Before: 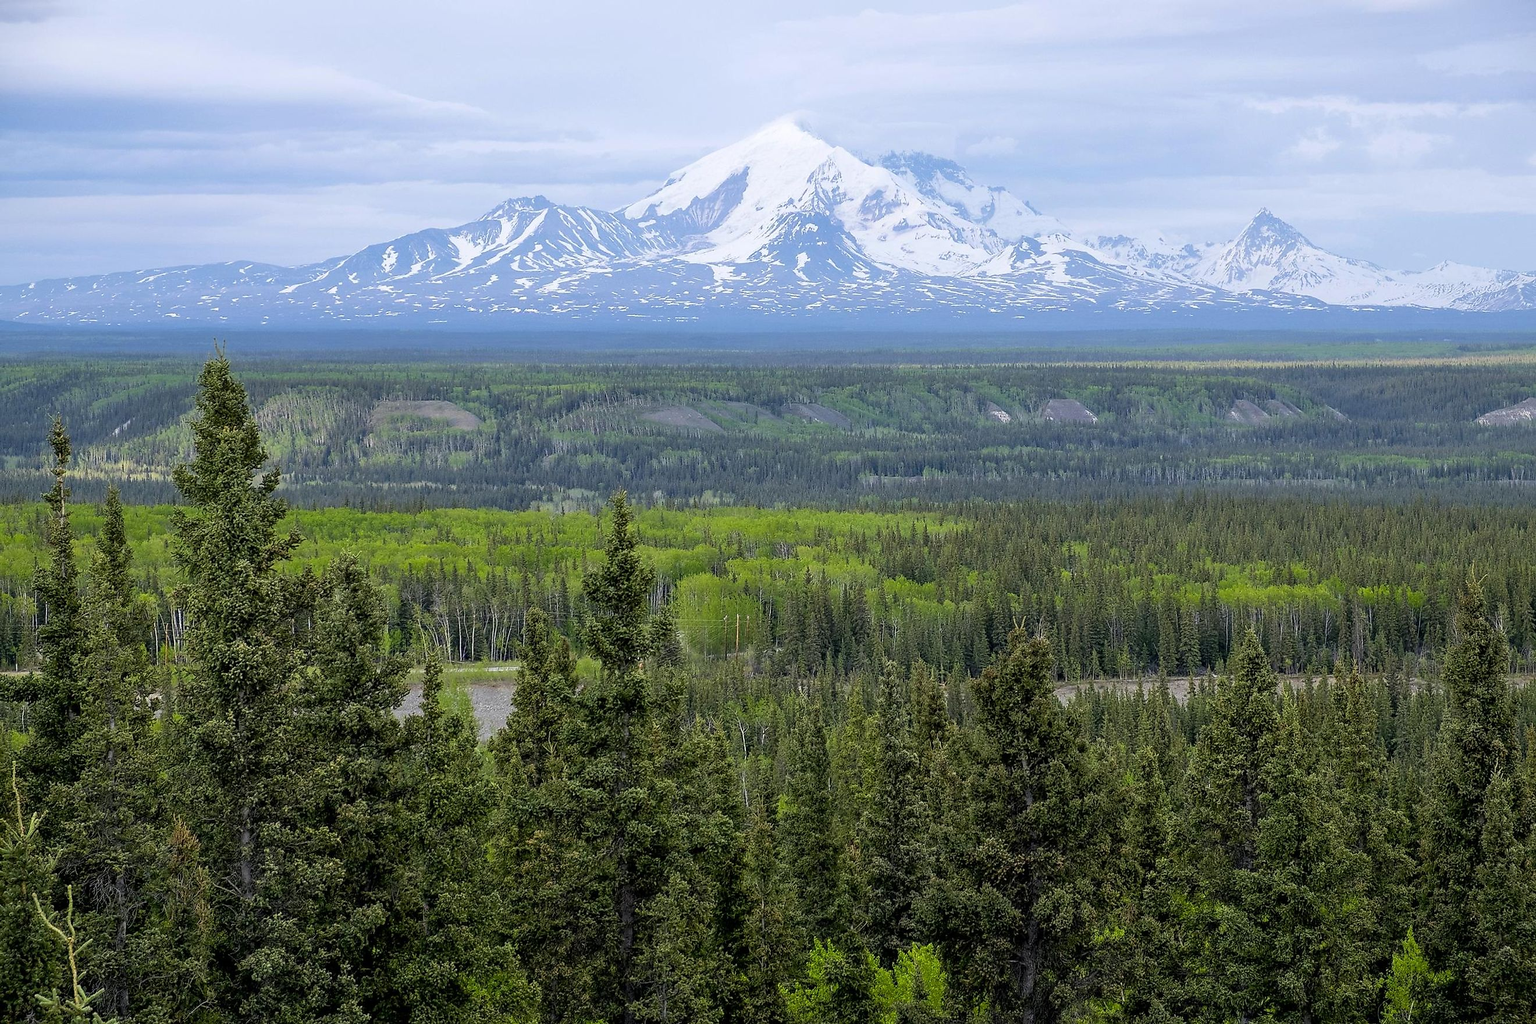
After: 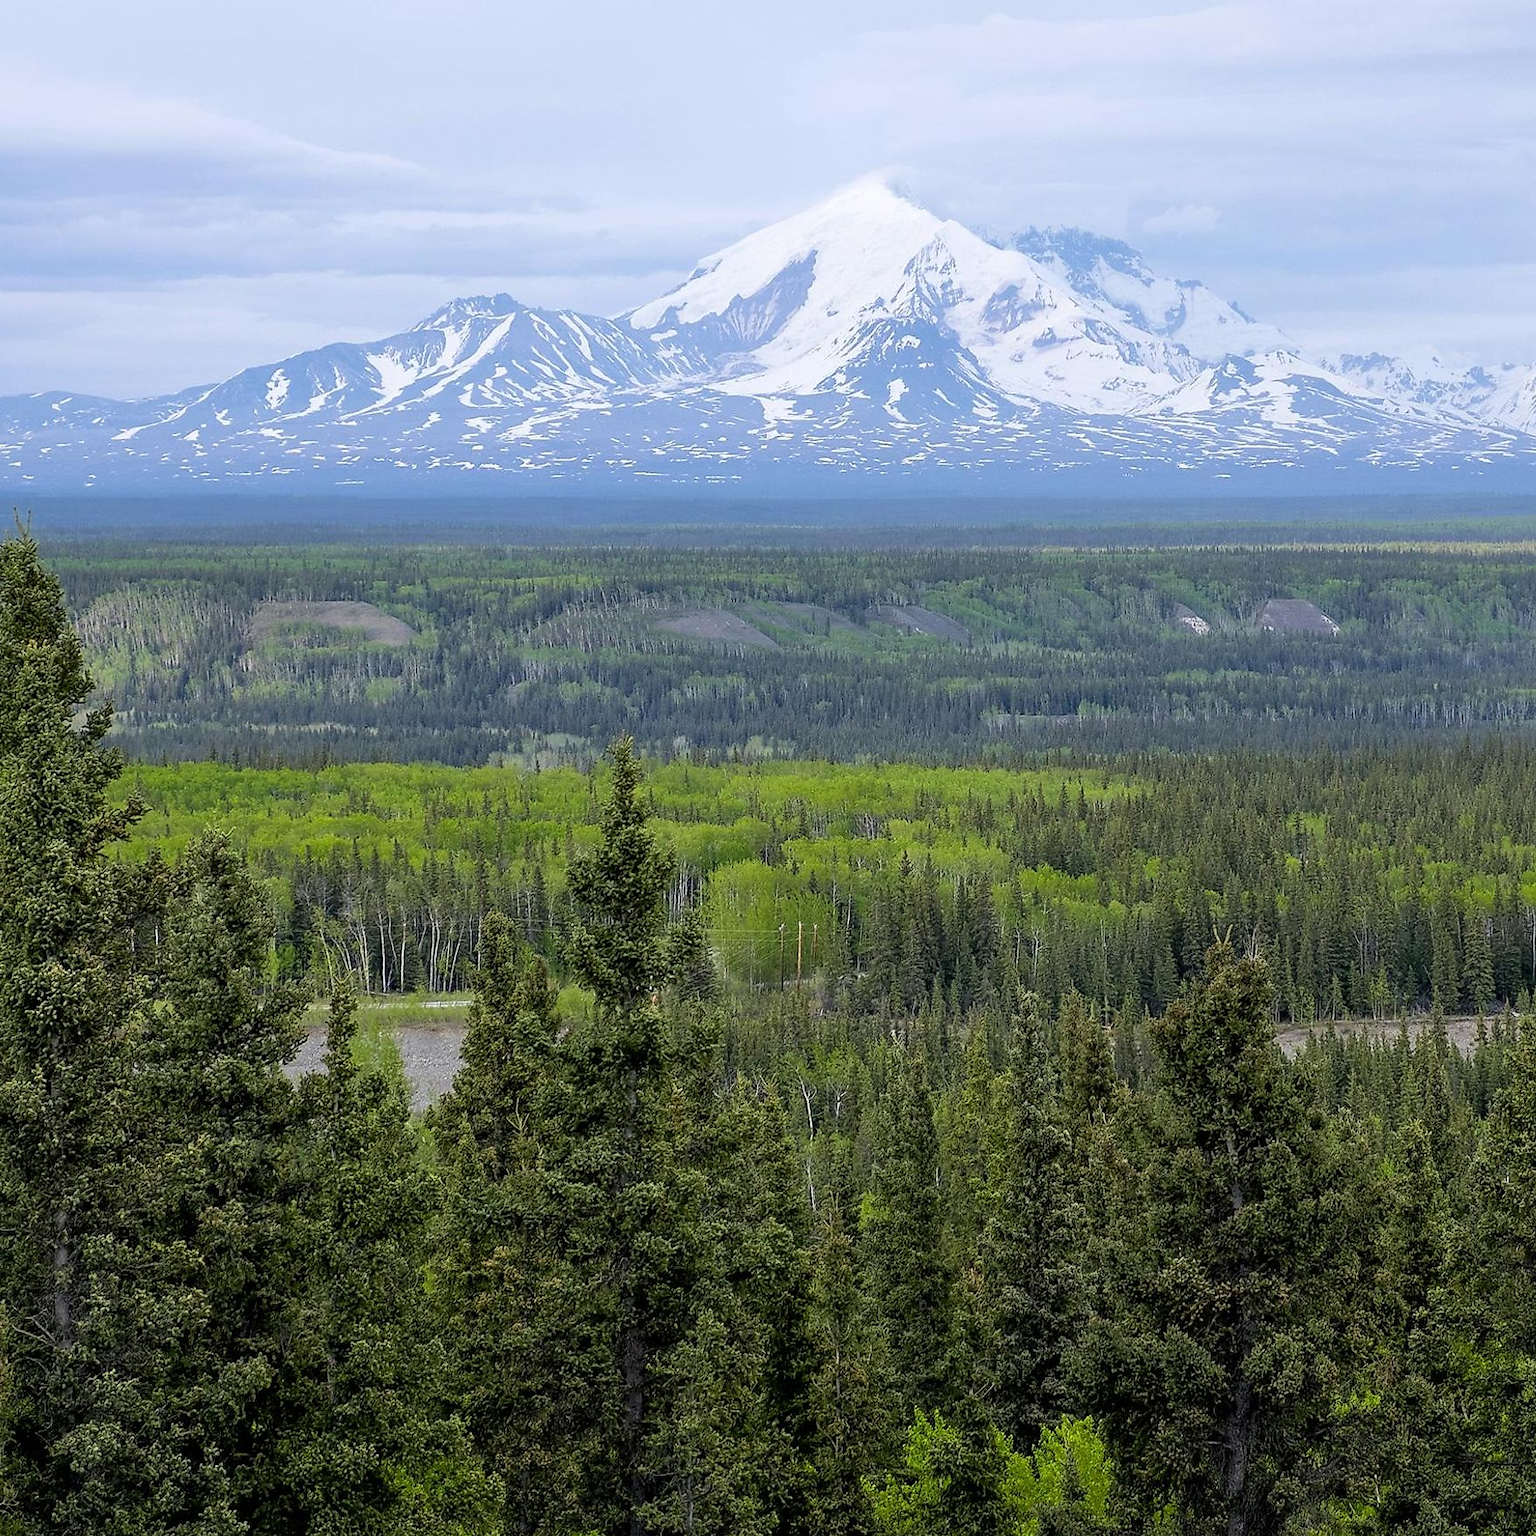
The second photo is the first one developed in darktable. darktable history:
crop and rotate: left 13.371%, right 19.984%
